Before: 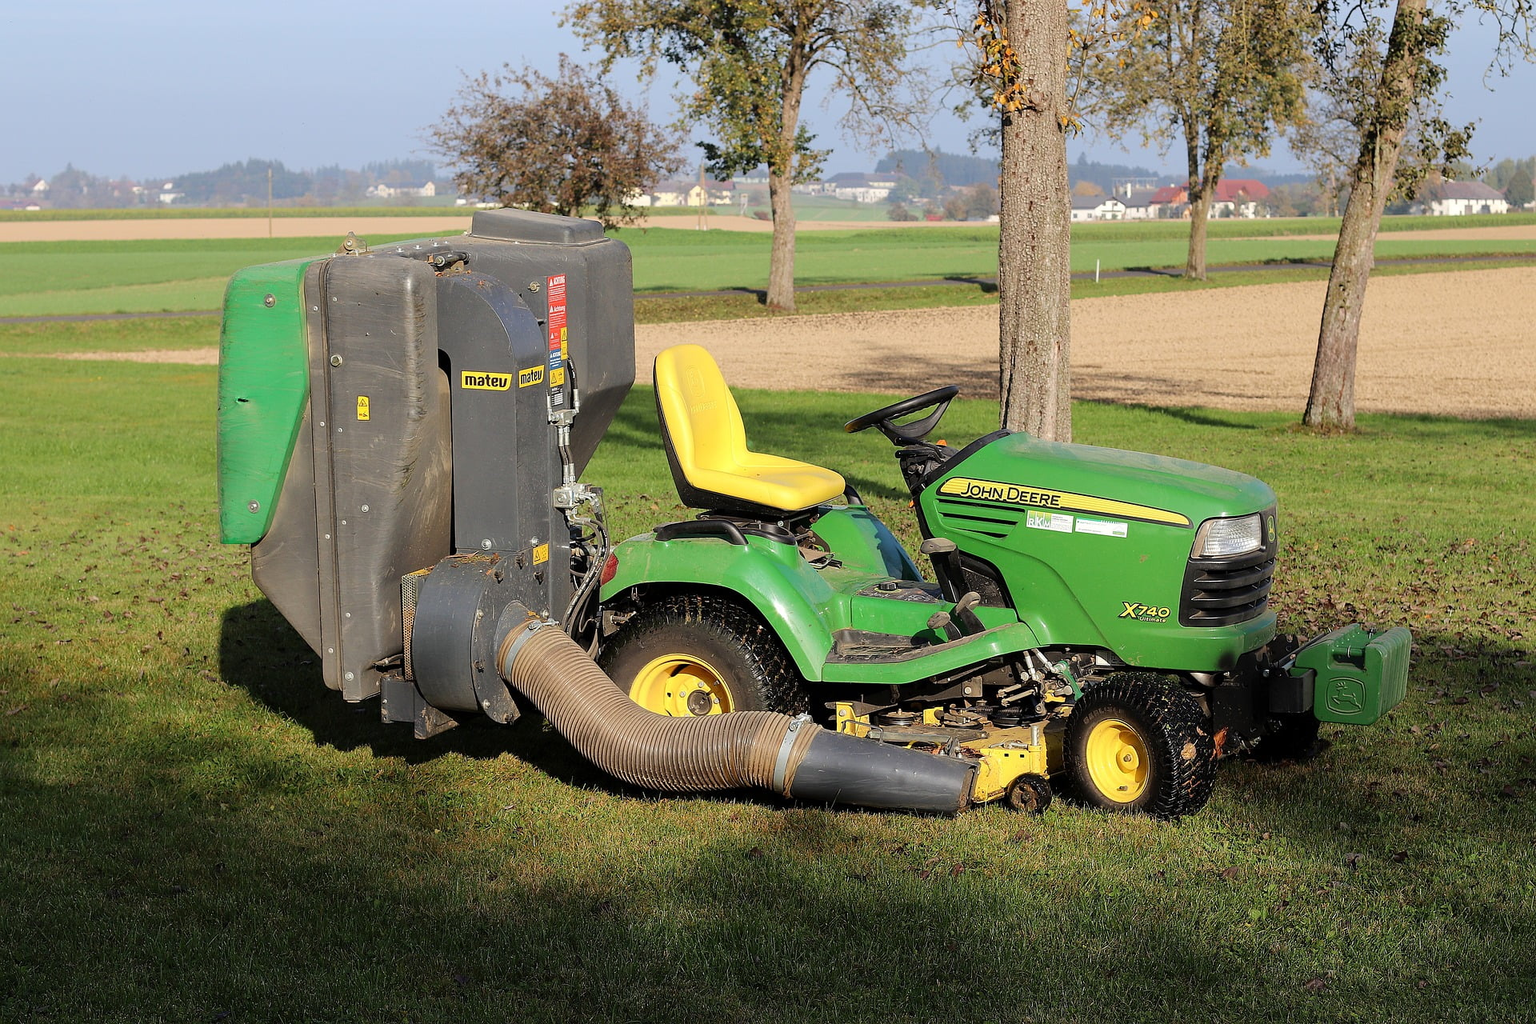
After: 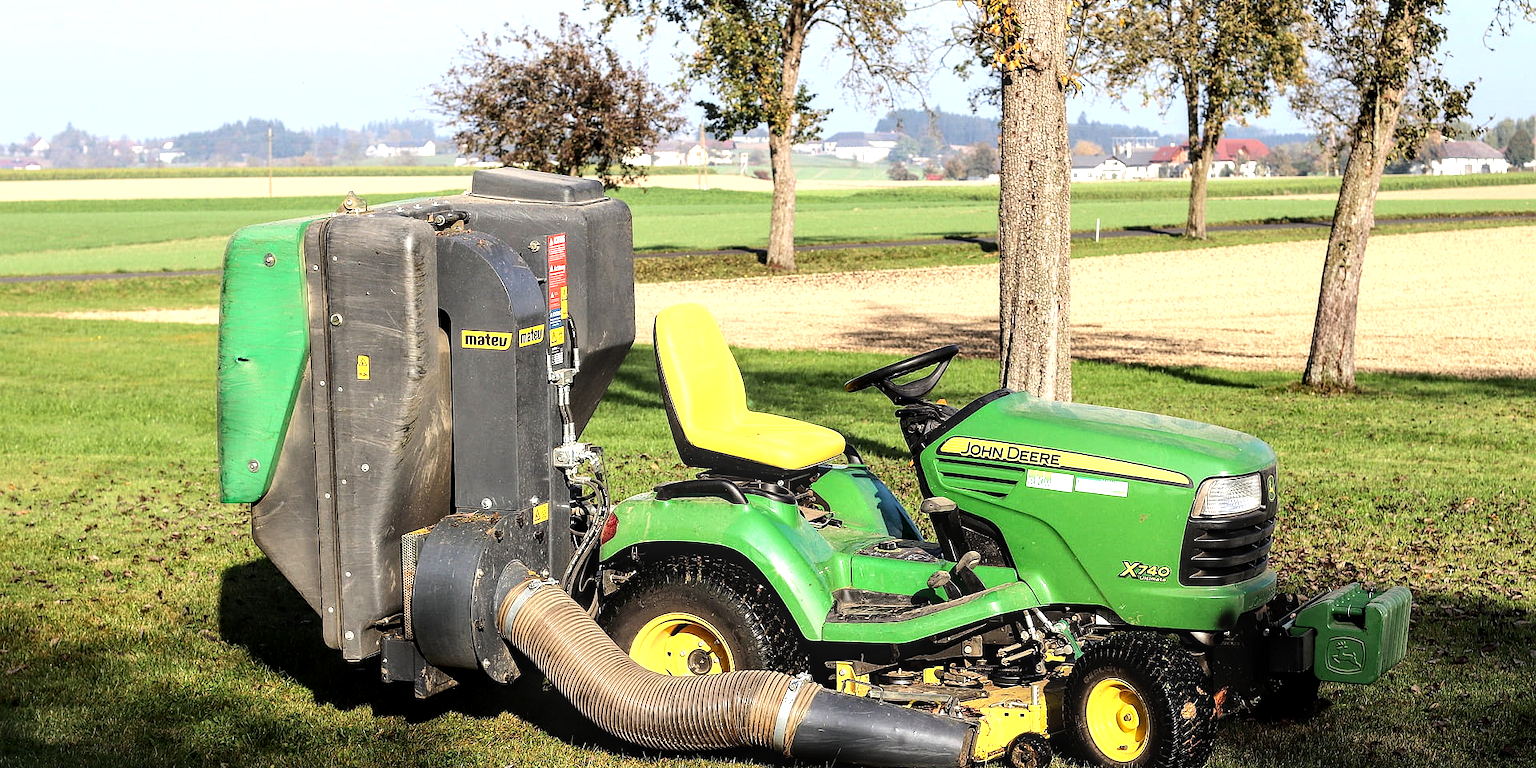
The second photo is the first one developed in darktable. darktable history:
tone equalizer: -8 EV -1.09 EV, -7 EV -1 EV, -6 EV -0.886 EV, -5 EV -0.57 EV, -3 EV 0.549 EV, -2 EV 0.858 EV, -1 EV 0.993 EV, +0 EV 1.06 EV, edges refinement/feathering 500, mask exposure compensation -1.57 EV, preserve details no
local contrast: detail 130%
crop: top 4.042%, bottom 20.888%
contrast brightness saturation: contrast 0.074
